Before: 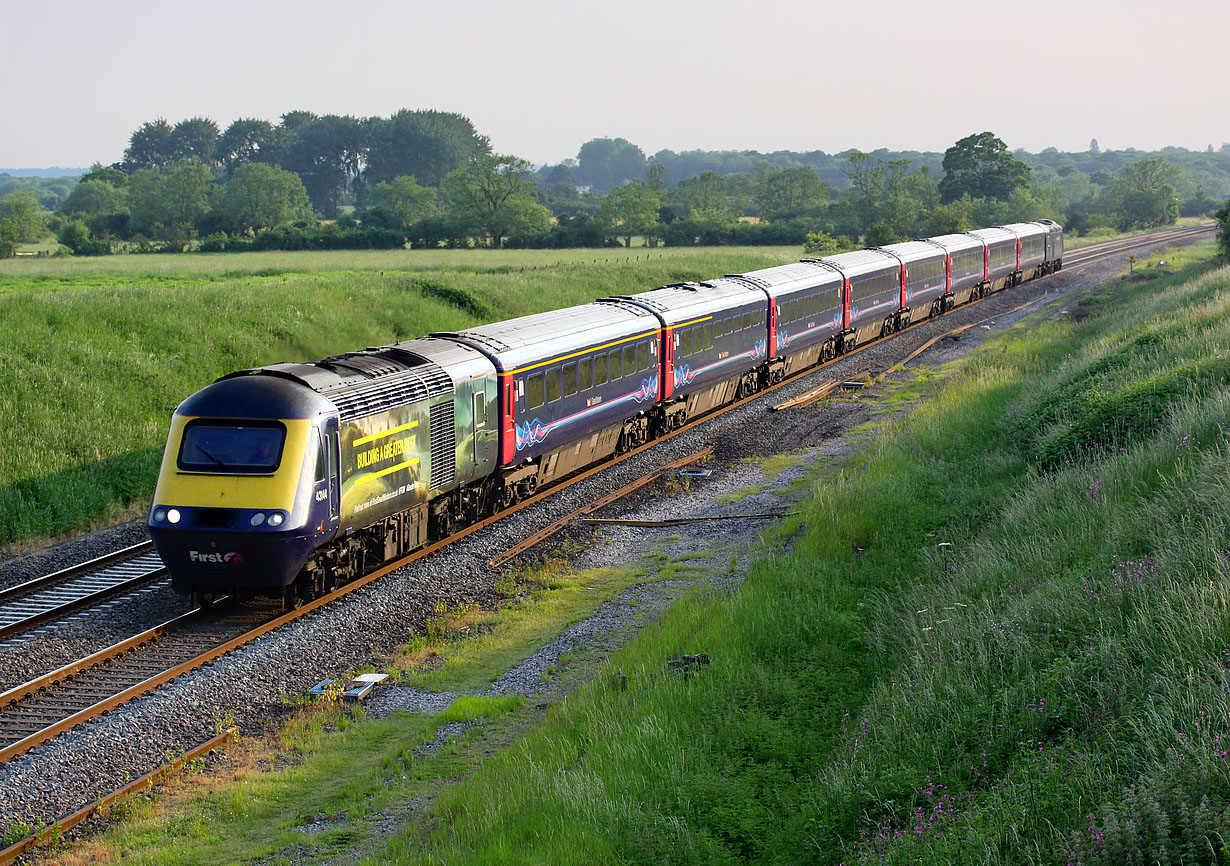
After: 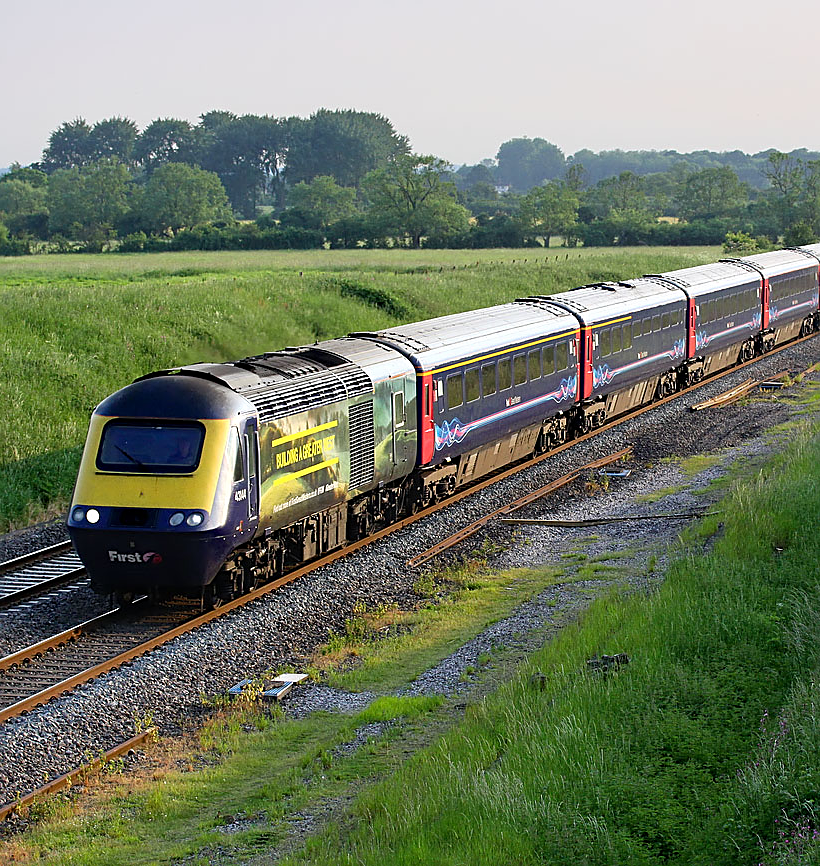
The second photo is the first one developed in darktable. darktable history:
sharpen: on, module defaults
crop and rotate: left 6.704%, right 26.613%
